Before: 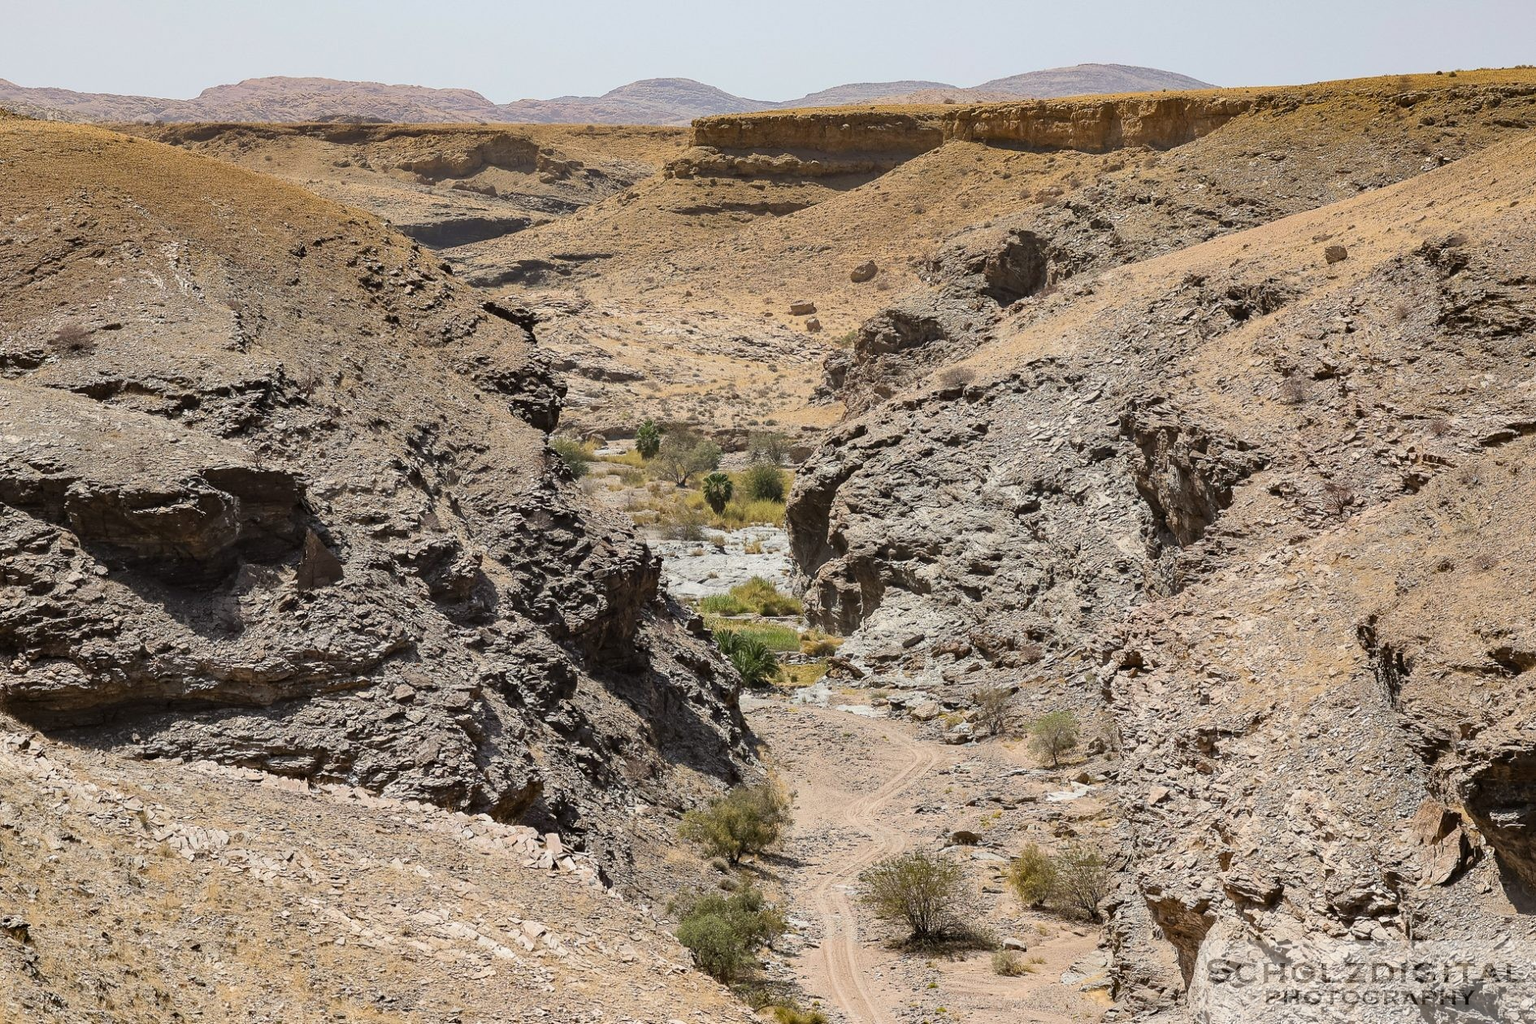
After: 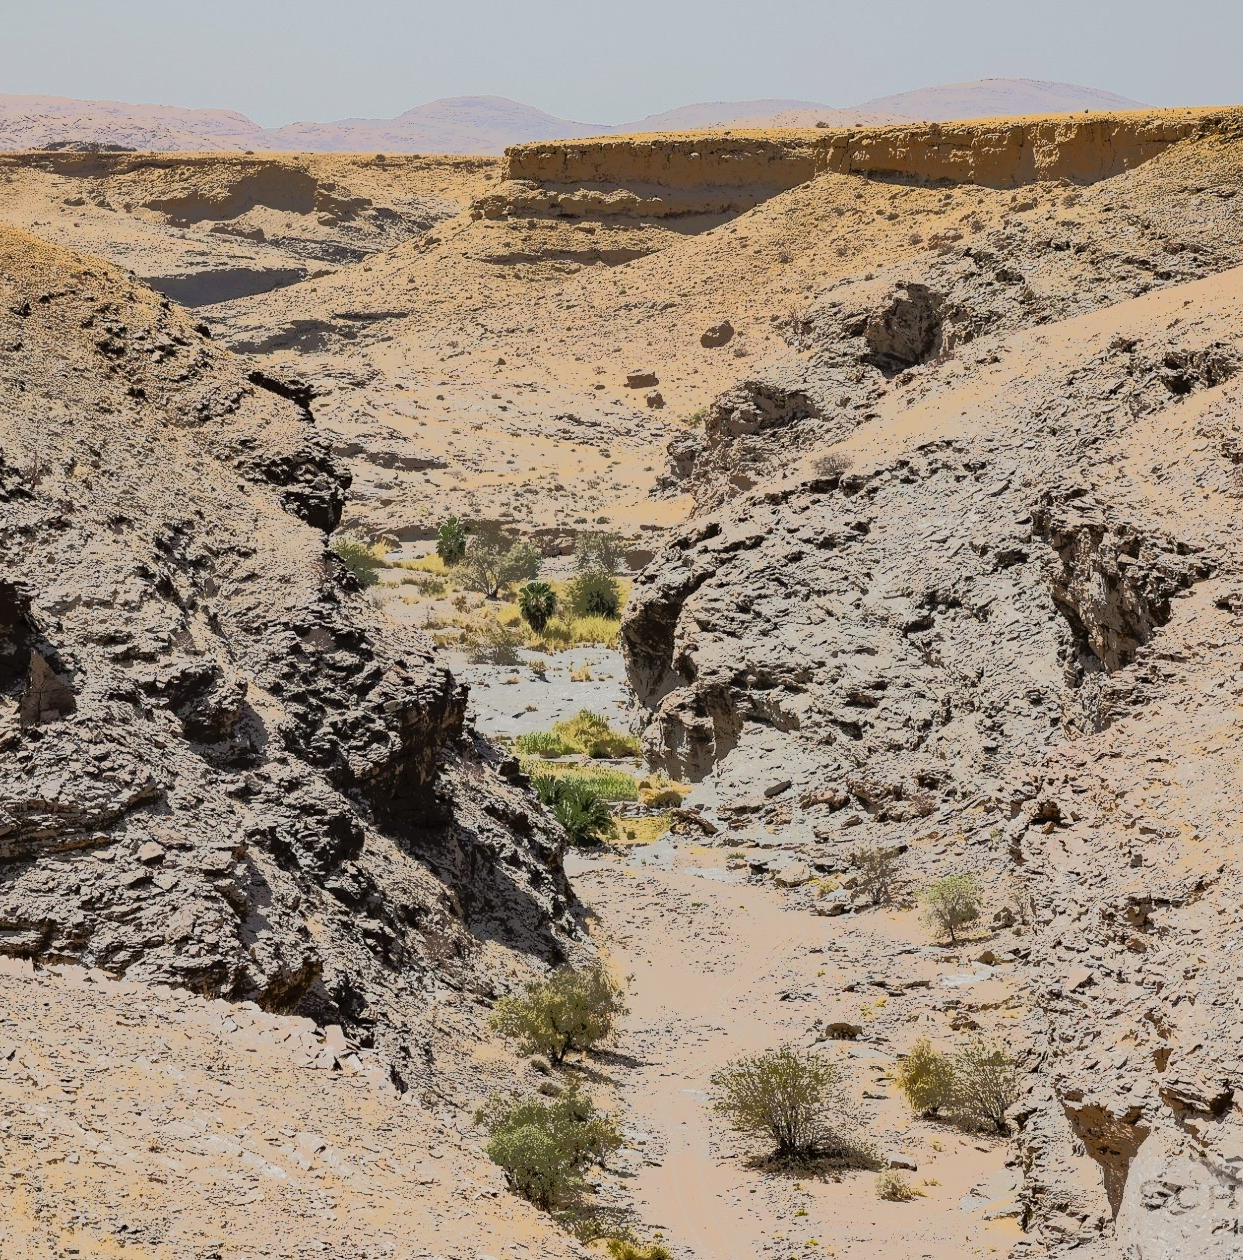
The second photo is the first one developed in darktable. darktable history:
tone curve: curves: ch0 [(0, 0) (0.765, 0.816) (1, 1)]; ch1 [(0, 0) (0.425, 0.464) (0.5, 0.5) (0.531, 0.522) (0.588, 0.575) (0.994, 0.939)]; ch2 [(0, 0) (0.398, 0.435) (0.455, 0.481) (0.501, 0.504) (0.529, 0.544) (0.584, 0.585) (1, 0.911)], preserve colors none
exposure: exposure -0.425 EV, compensate exposure bias true, compensate highlight preservation false
crop and rotate: left 18.344%, right 15.844%
tone equalizer: -7 EV -0.599 EV, -6 EV 1.01 EV, -5 EV -0.467 EV, -4 EV 0.395 EV, -3 EV 0.437 EV, -2 EV 0.179 EV, -1 EV -0.153 EV, +0 EV -0.416 EV, edges refinement/feathering 500, mask exposure compensation -1.57 EV, preserve details no
